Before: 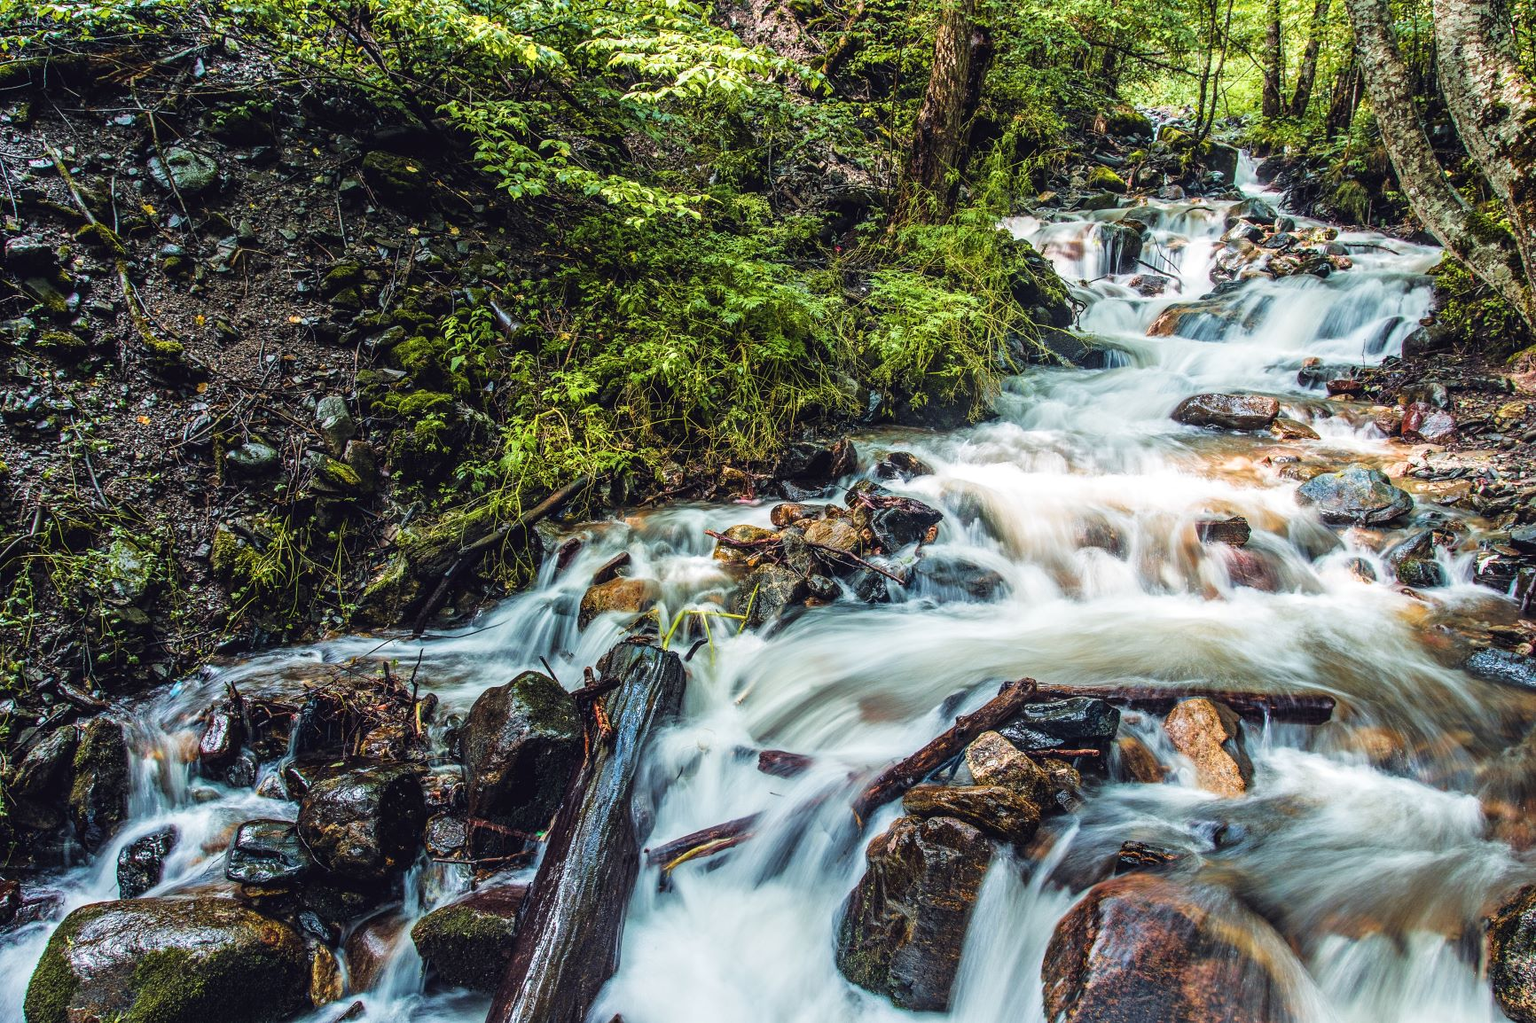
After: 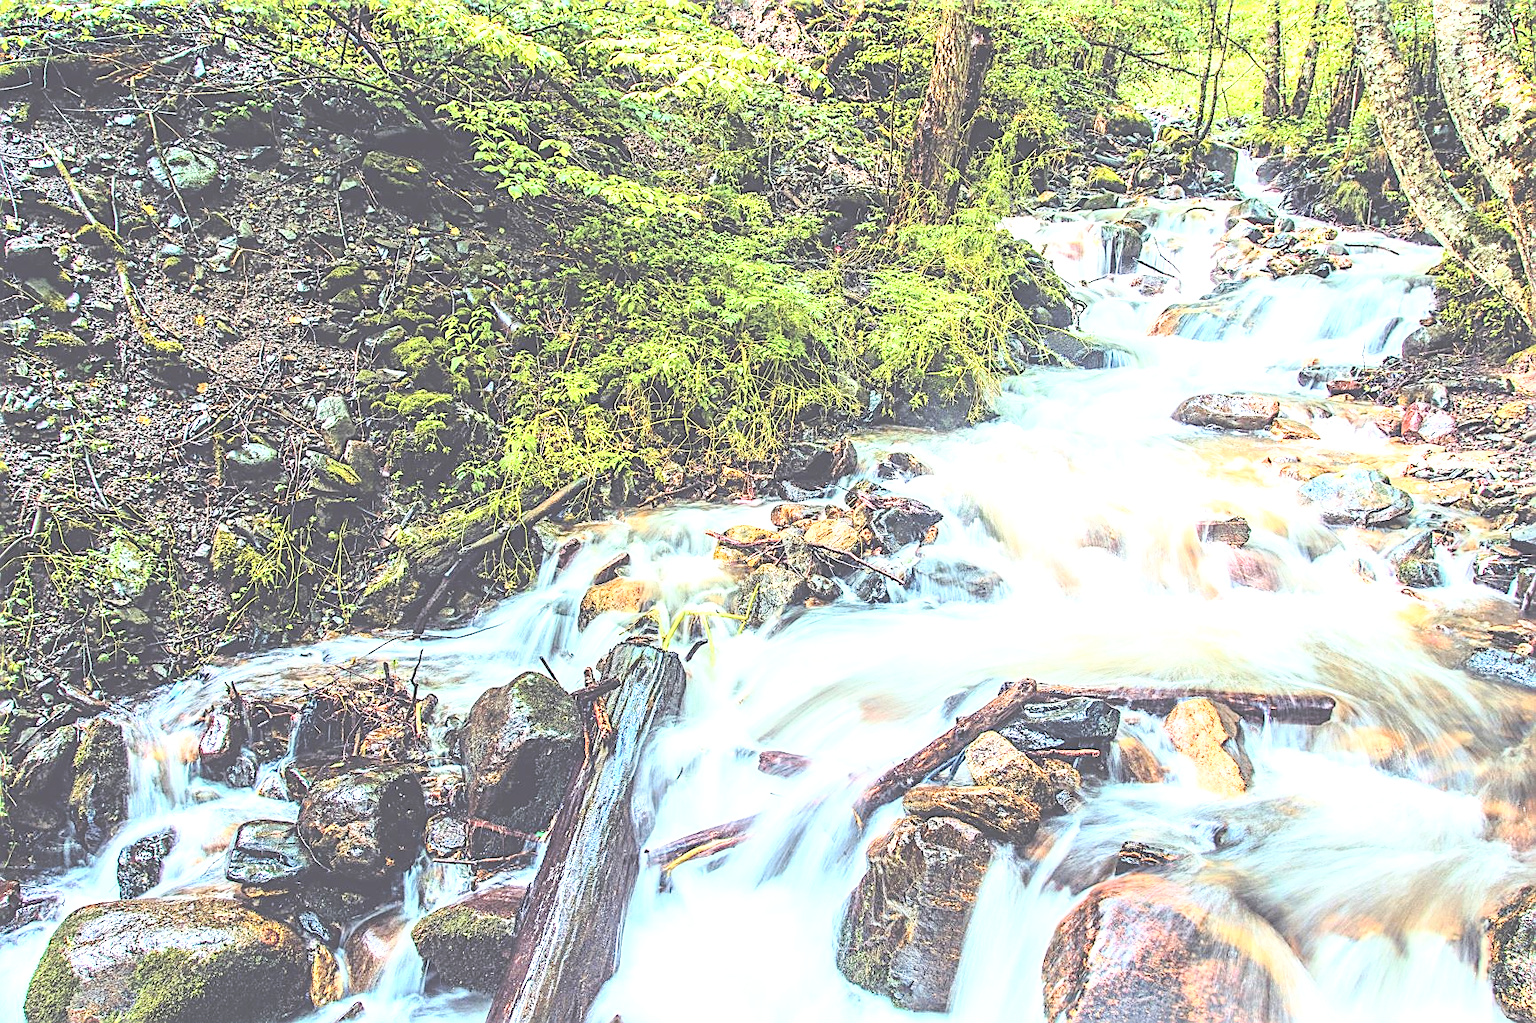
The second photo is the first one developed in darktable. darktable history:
exposure: black level correction -0.023, exposure 1.395 EV, compensate highlight preservation false
base curve: curves: ch0 [(0, 0) (0.028, 0.03) (0.121, 0.232) (0.46, 0.748) (0.859, 0.968) (1, 1)]
sharpen: amount 0.581
tone curve: curves: ch0 [(0, 0.01) (0.037, 0.032) (0.131, 0.108) (0.275, 0.256) (0.483, 0.512) (0.61, 0.665) (0.696, 0.742) (0.792, 0.819) (0.911, 0.925) (0.997, 0.995)]; ch1 [(0, 0) (0.301, 0.3) (0.423, 0.421) (0.492, 0.488) (0.507, 0.503) (0.53, 0.532) (0.573, 0.586) (0.683, 0.702) (0.746, 0.77) (1, 1)]; ch2 [(0, 0) (0.246, 0.233) (0.36, 0.352) (0.415, 0.415) (0.485, 0.487) (0.502, 0.504) (0.525, 0.518) (0.539, 0.539) (0.587, 0.594) (0.636, 0.652) (0.711, 0.729) (0.845, 0.855) (0.998, 0.977)], preserve colors none
